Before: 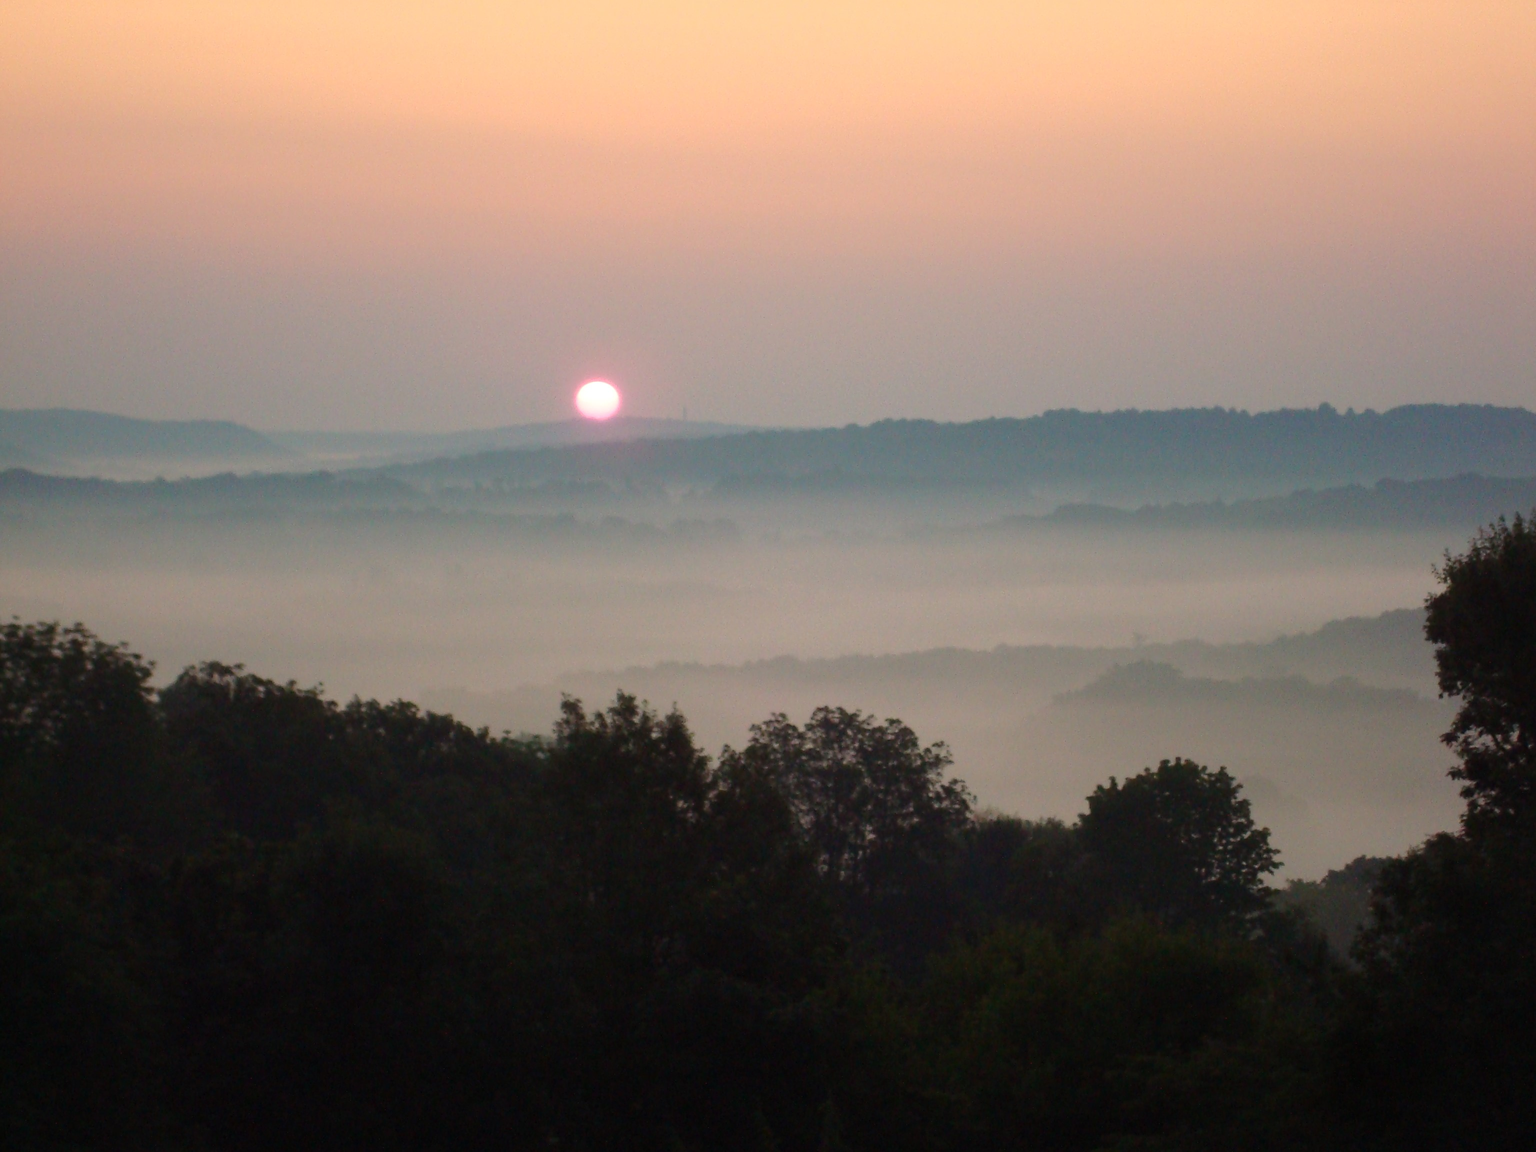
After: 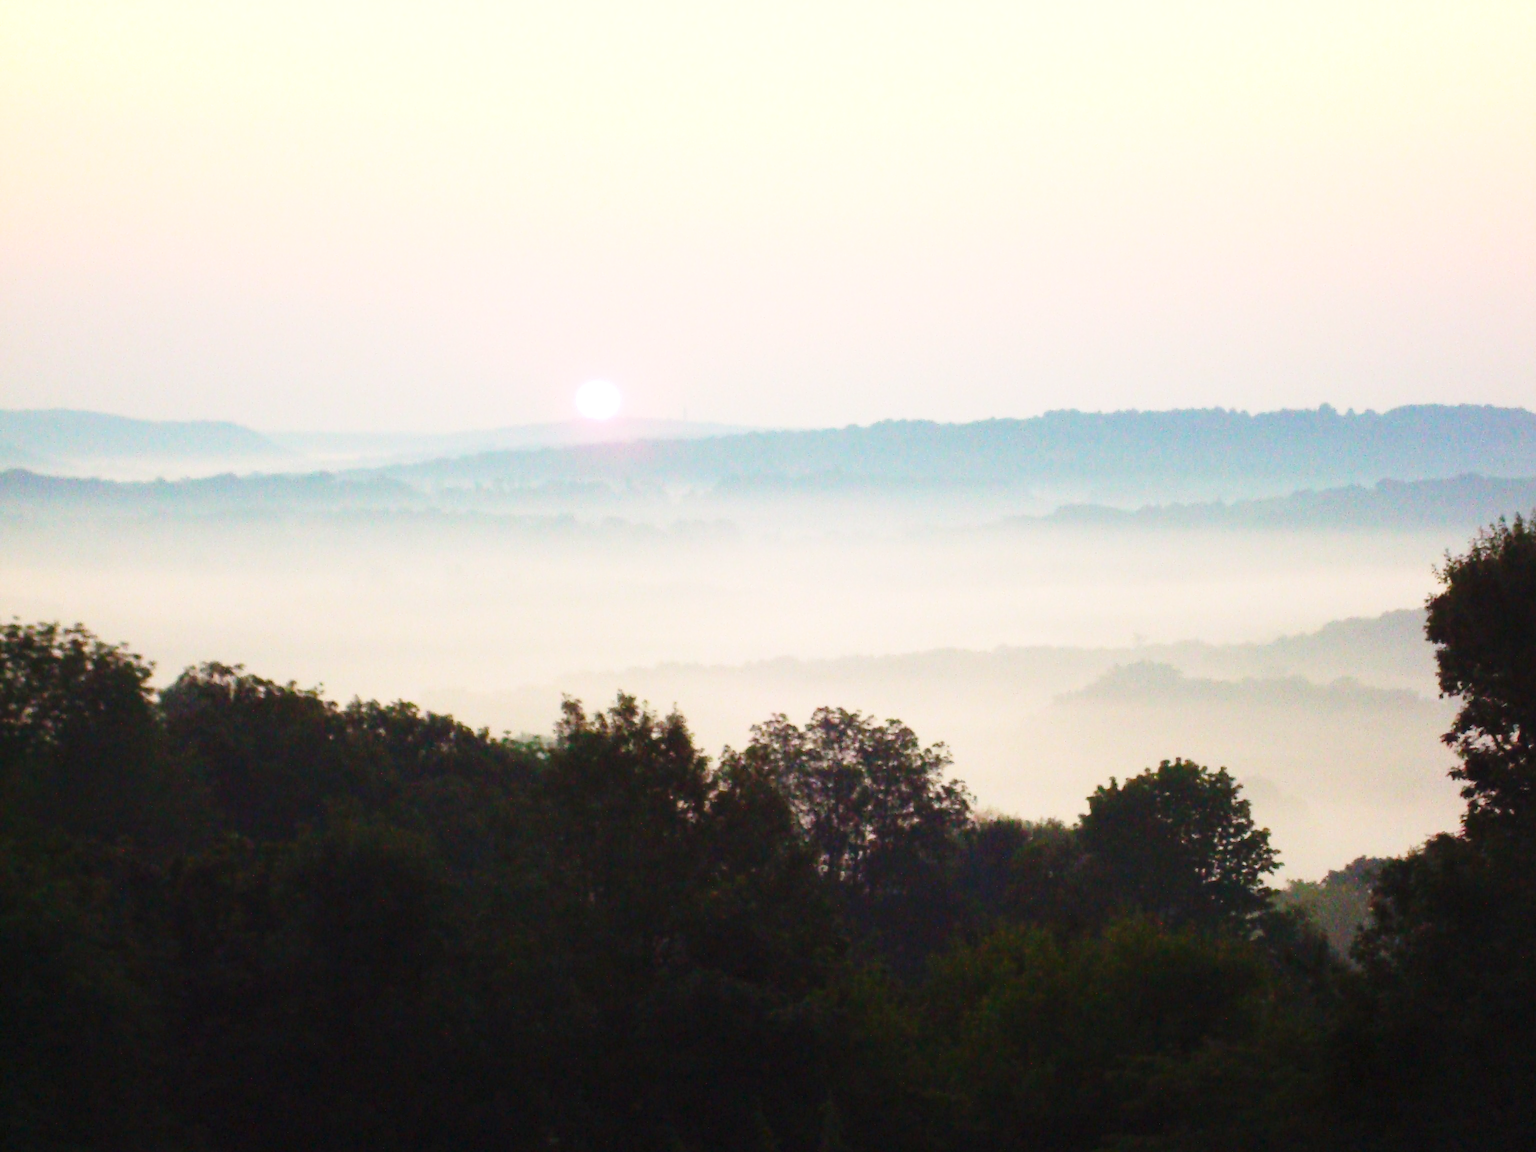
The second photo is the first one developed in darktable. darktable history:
base curve: curves: ch0 [(0, 0) (0.028, 0.03) (0.121, 0.232) (0.46, 0.748) (0.859, 0.968) (1, 1)], preserve colors none
exposure: black level correction 0, exposure 1 EV, compensate highlight preservation false
color balance: output saturation 120%
